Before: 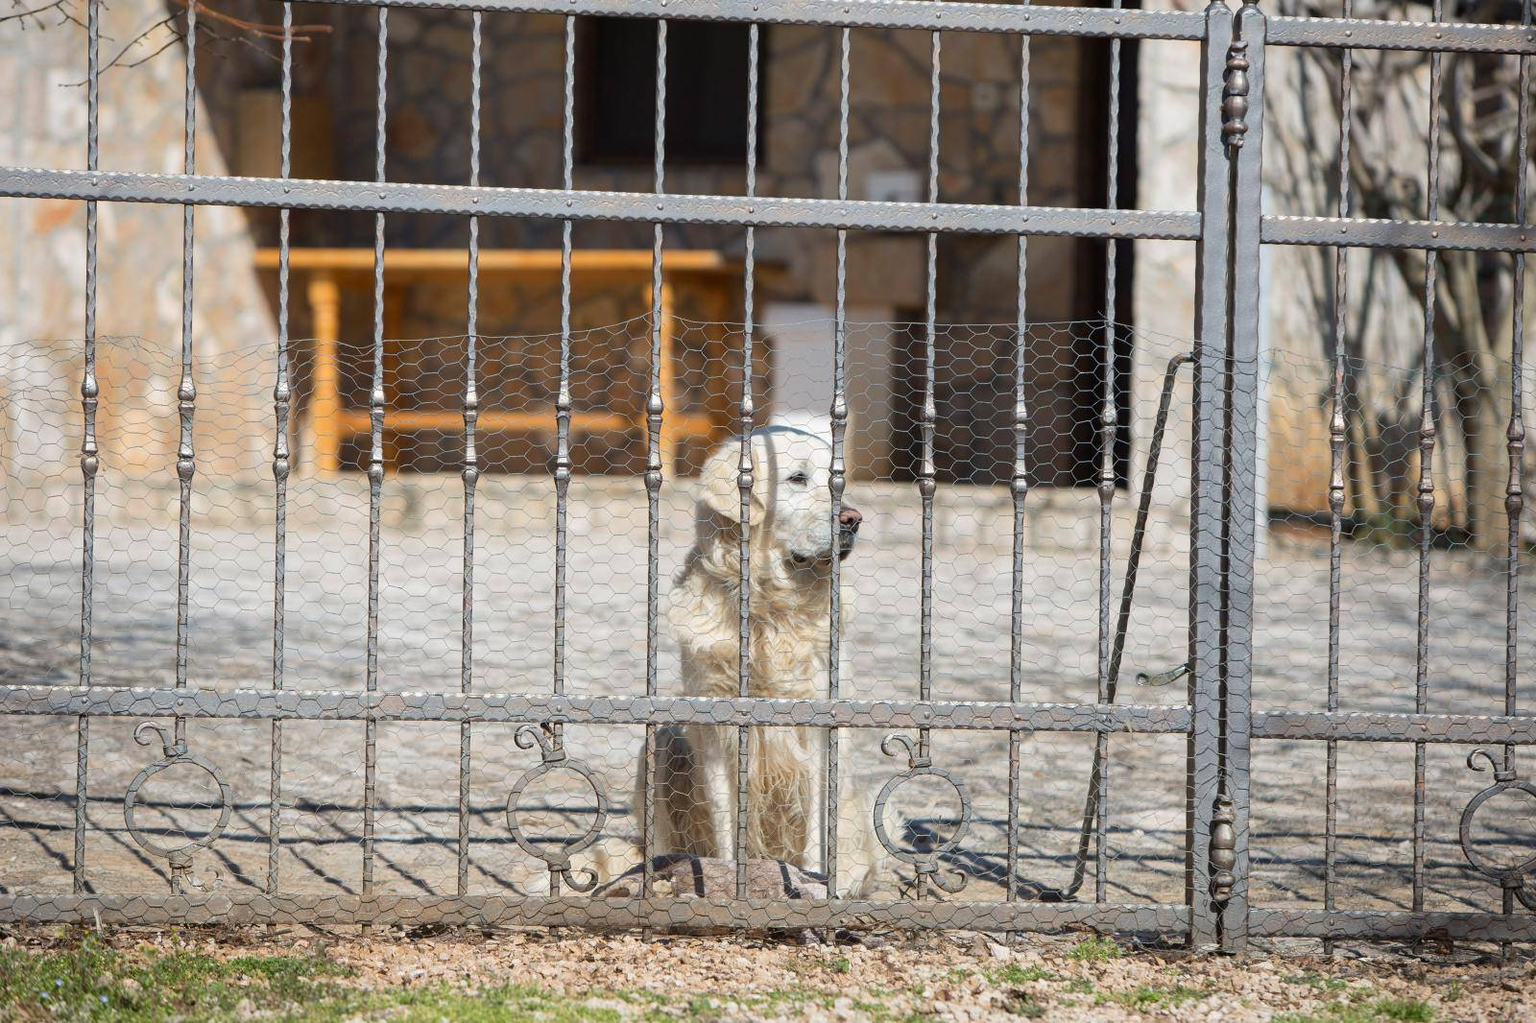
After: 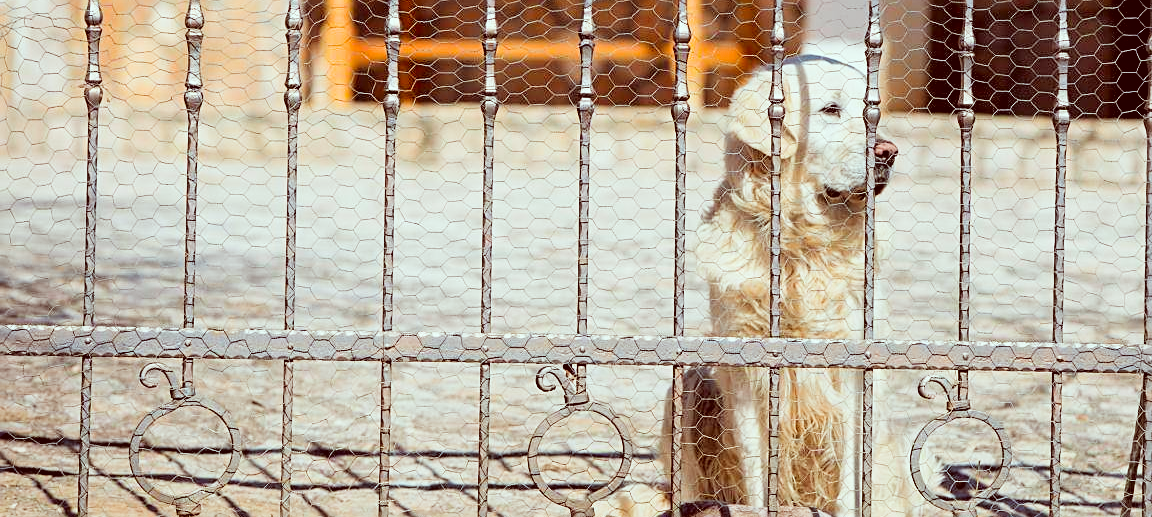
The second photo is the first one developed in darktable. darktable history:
filmic rgb: black relative exposure -5 EV, white relative exposure 3.5 EV, hardness 3.19, contrast 1.2, highlights saturation mix -50%
contrast brightness saturation: brightness -0.02, saturation 0.35
sharpen: on, module defaults
color correction: highlights a* -7.23, highlights b* -0.161, shadows a* 20.08, shadows b* 11.73
crop: top 36.498%, right 27.964%, bottom 14.995%
exposure: black level correction 0.001, exposure 0.5 EV, compensate exposure bias true, compensate highlight preservation false
